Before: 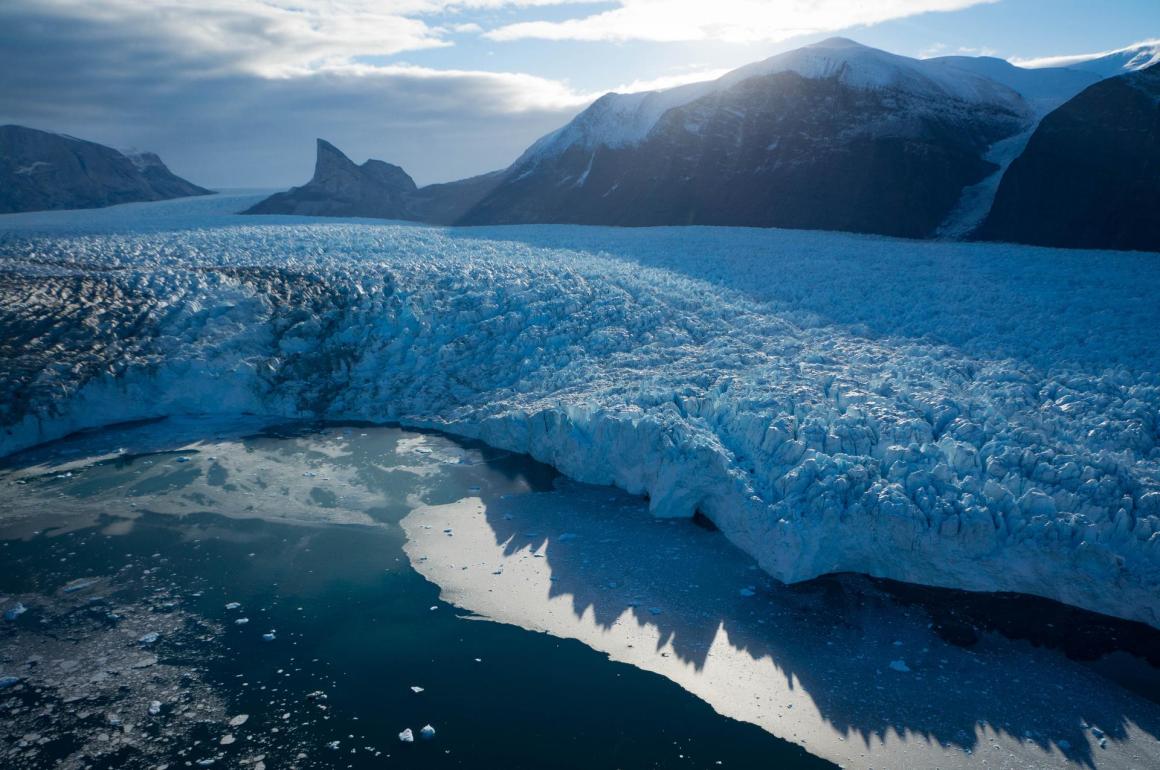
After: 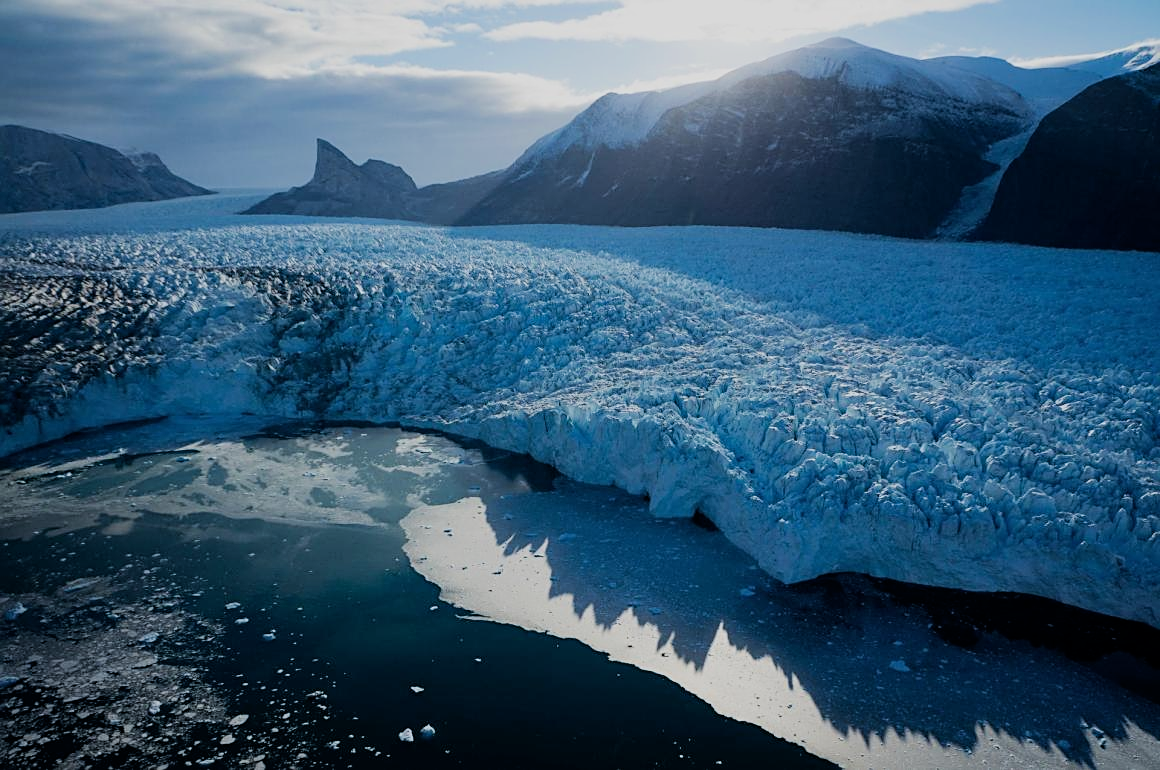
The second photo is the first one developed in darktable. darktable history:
filmic rgb: middle gray luminance 28.95%, black relative exposure -10.31 EV, white relative exposure 5.47 EV, target black luminance 0%, hardness 3.97, latitude 2.79%, contrast 1.125, highlights saturation mix 3.79%, shadows ↔ highlights balance 14.89%
sharpen: on, module defaults
